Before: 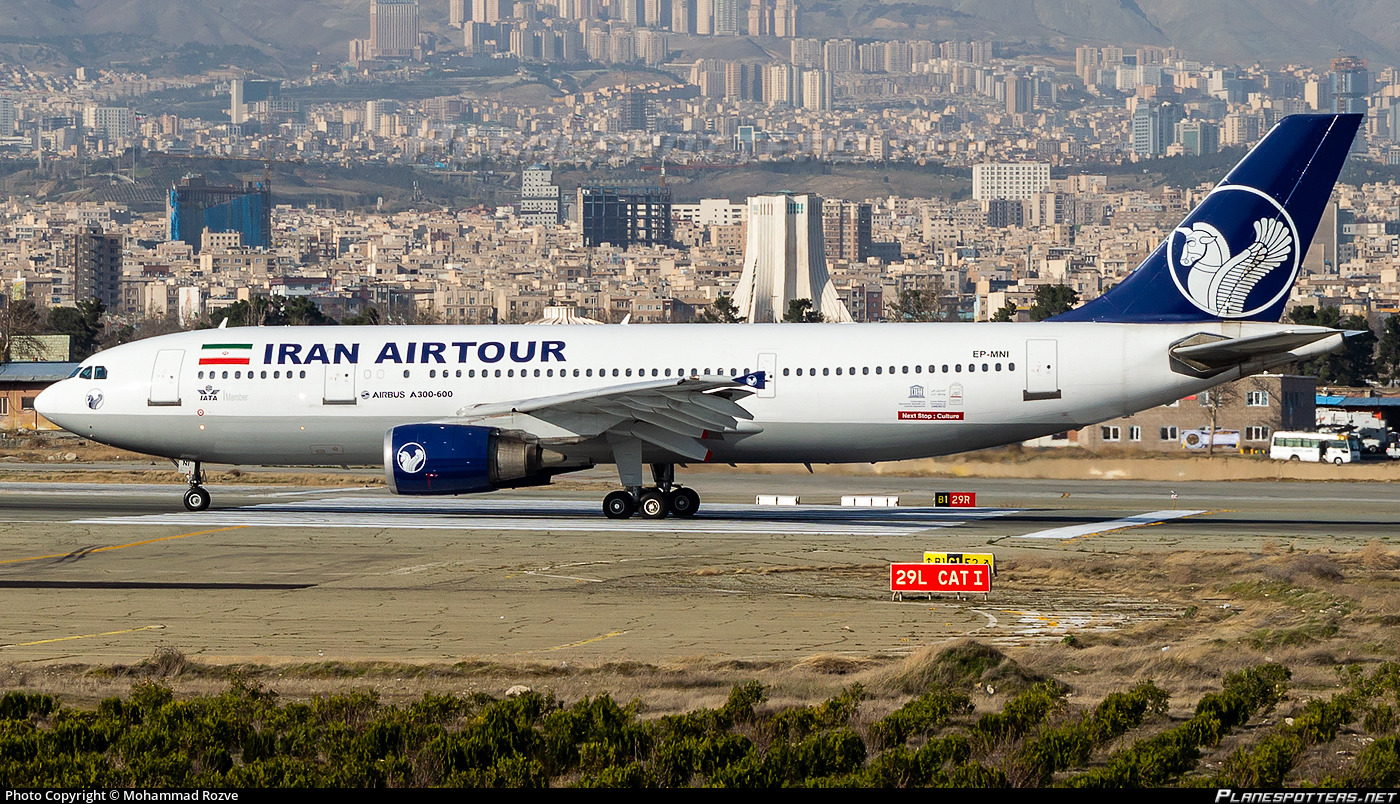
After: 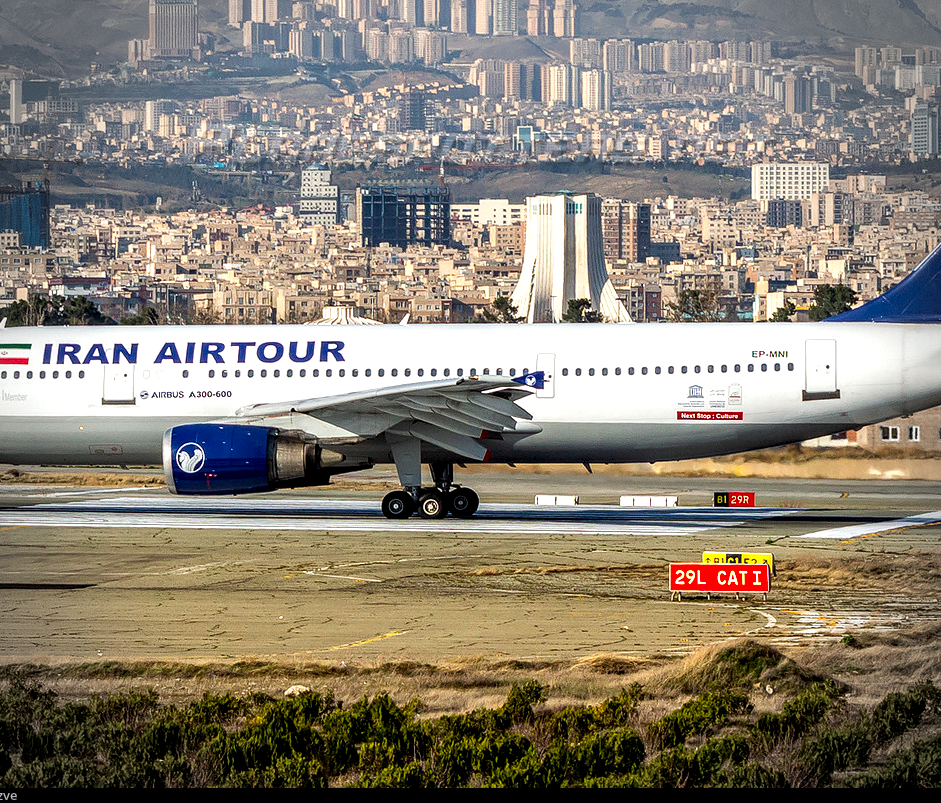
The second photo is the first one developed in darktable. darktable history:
local contrast: detail 160%
exposure: exposure 0.2 EV, compensate exposure bias true, compensate highlight preservation false
color correction: highlights b* 0.017, saturation 1.34
crop and rotate: left 15.928%, right 16.82%
vignetting: fall-off start 71.87%, dithering 8-bit output
